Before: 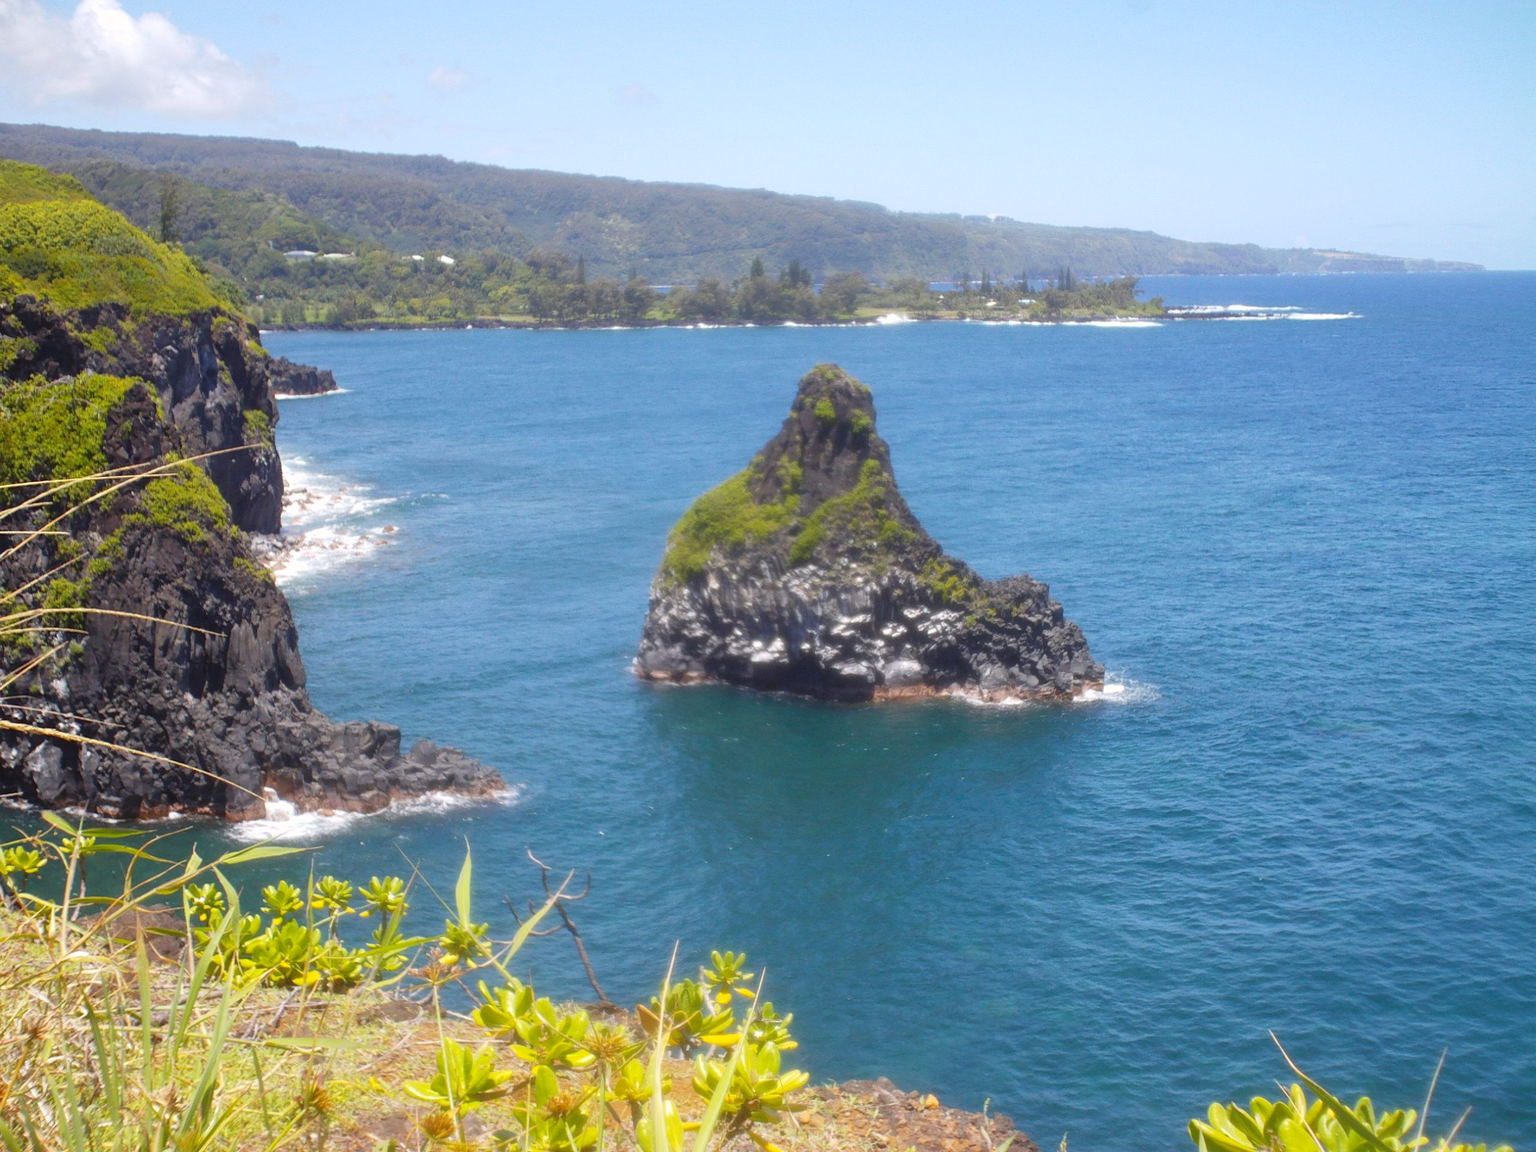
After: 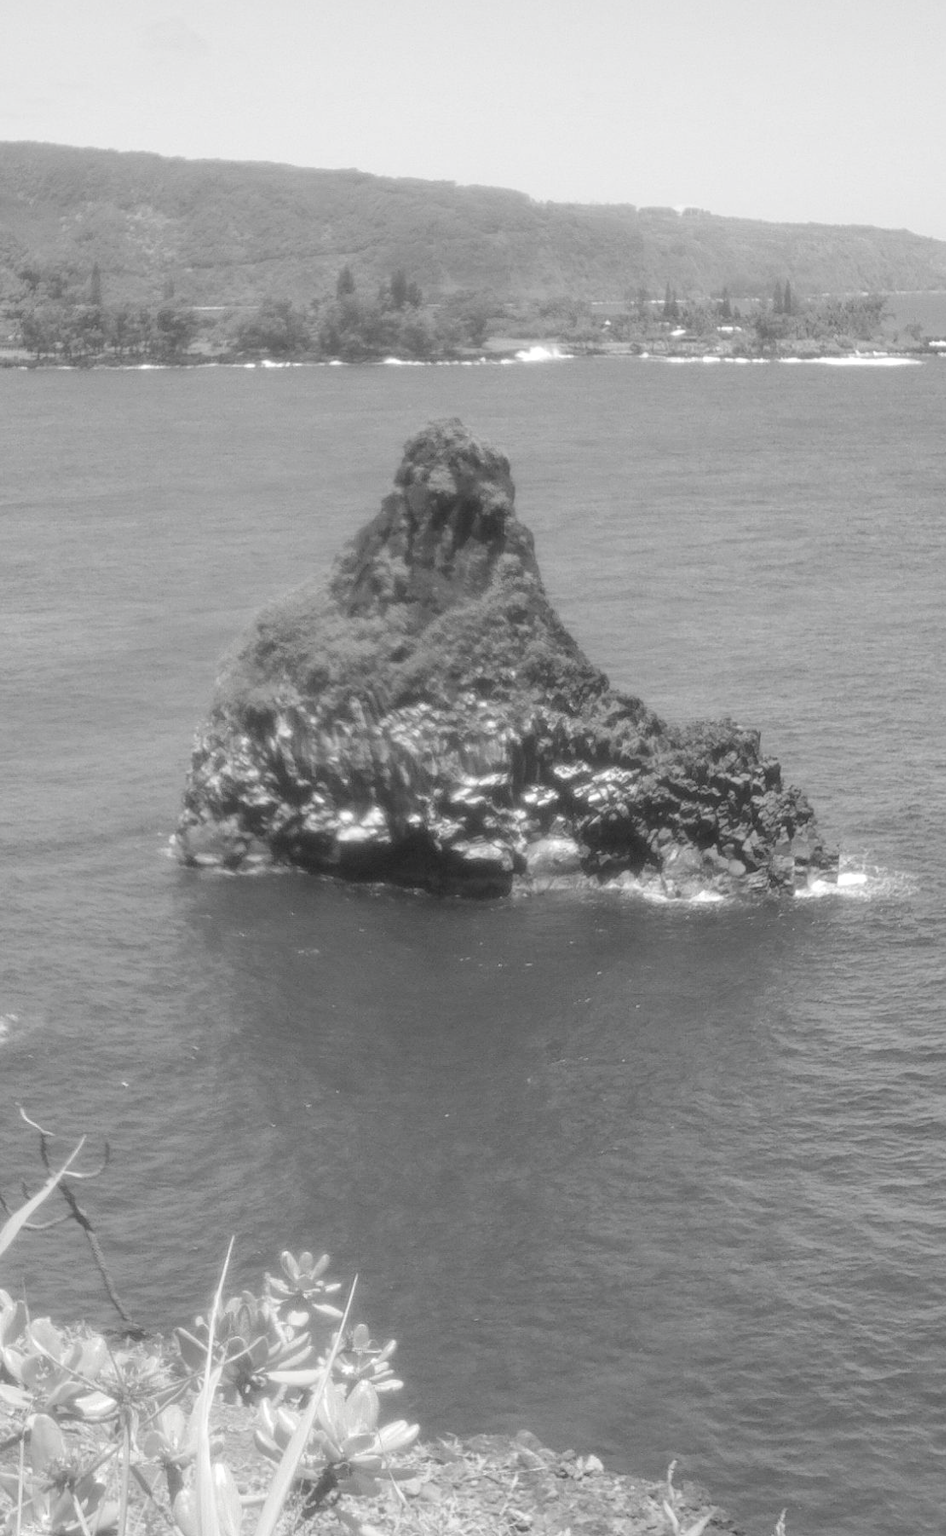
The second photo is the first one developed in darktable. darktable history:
color balance rgb: perceptual saturation grading › global saturation -2.104%, perceptual saturation grading › highlights -8.02%, perceptual saturation grading › mid-tones 7.42%, perceptual saturation grading › shadows 5.169%, perceptual brilliance grading › mid-tones 9.25%, perceptual brilliance grading › shadows 15.134%, global vibrance 45.52%
contrast brightness saturation: saturation -0.99
crop: left 33.452%, top 6.055%, right 23.129%
tone equalizer: on, module defaults
